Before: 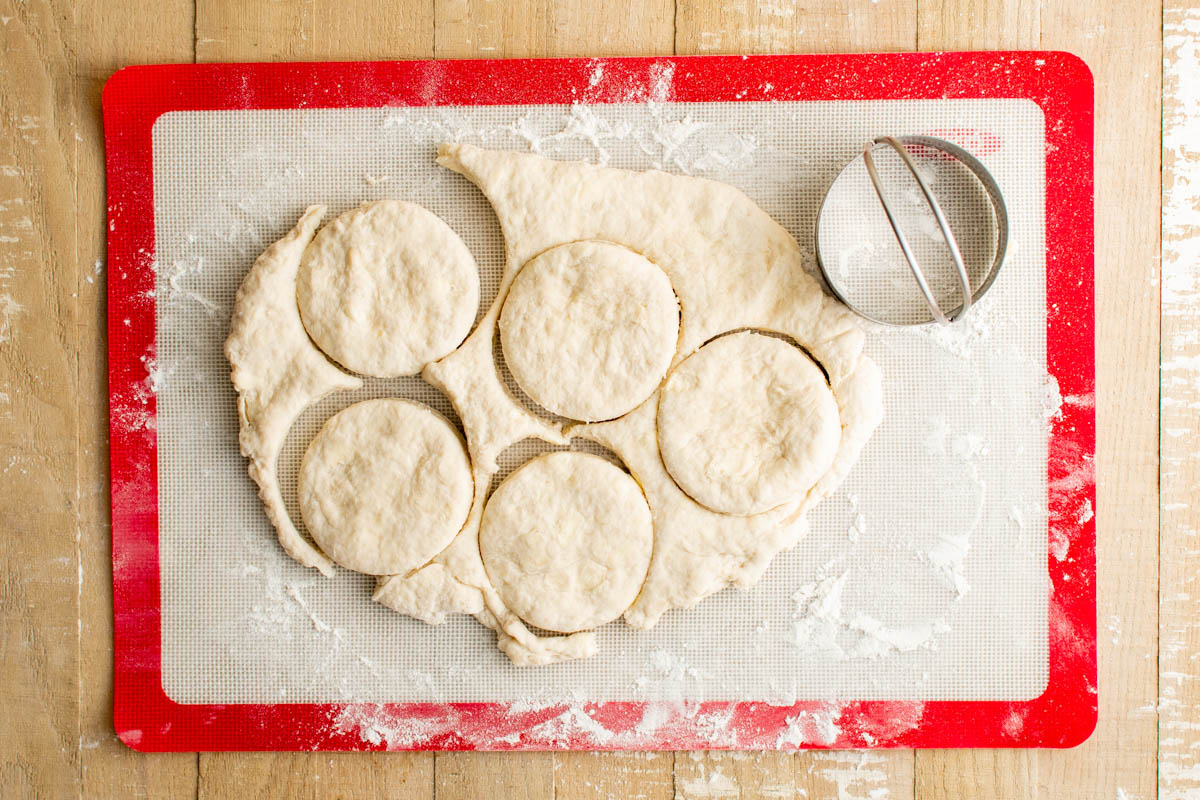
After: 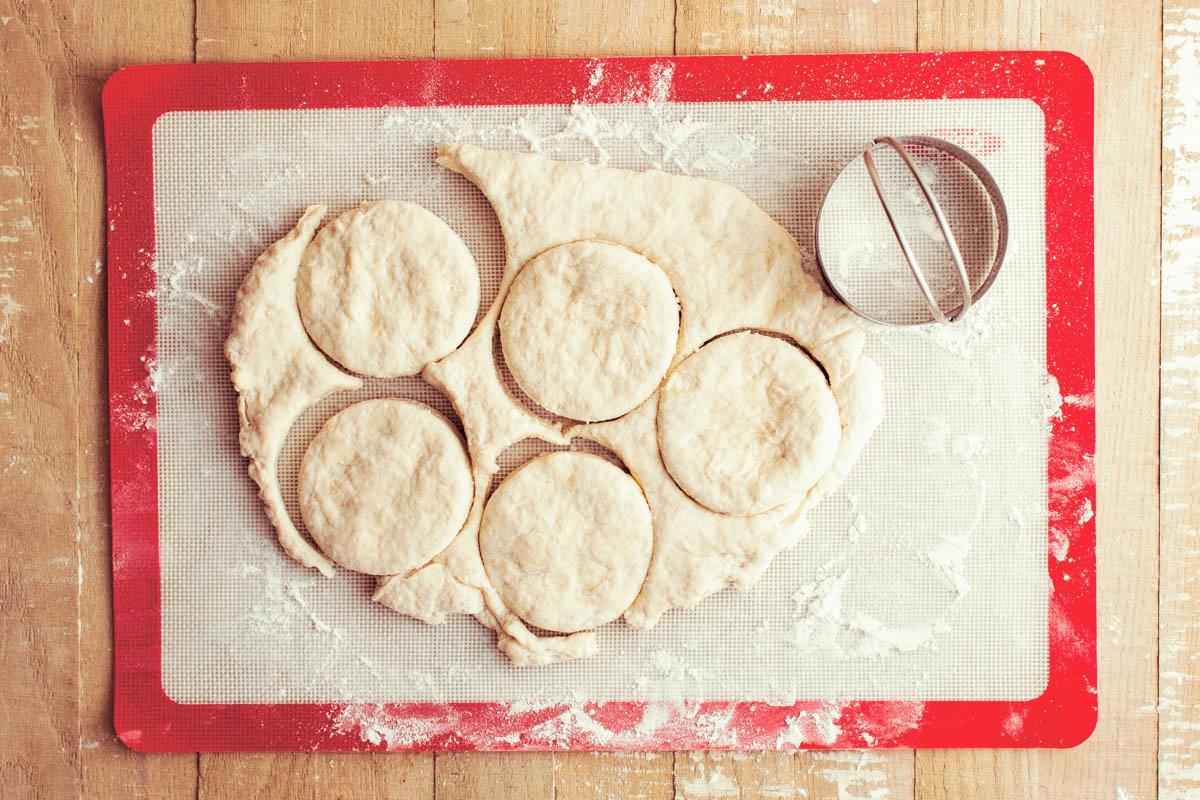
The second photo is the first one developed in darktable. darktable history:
split-toning: compress 20%
tone equalizer: on, module defaults
